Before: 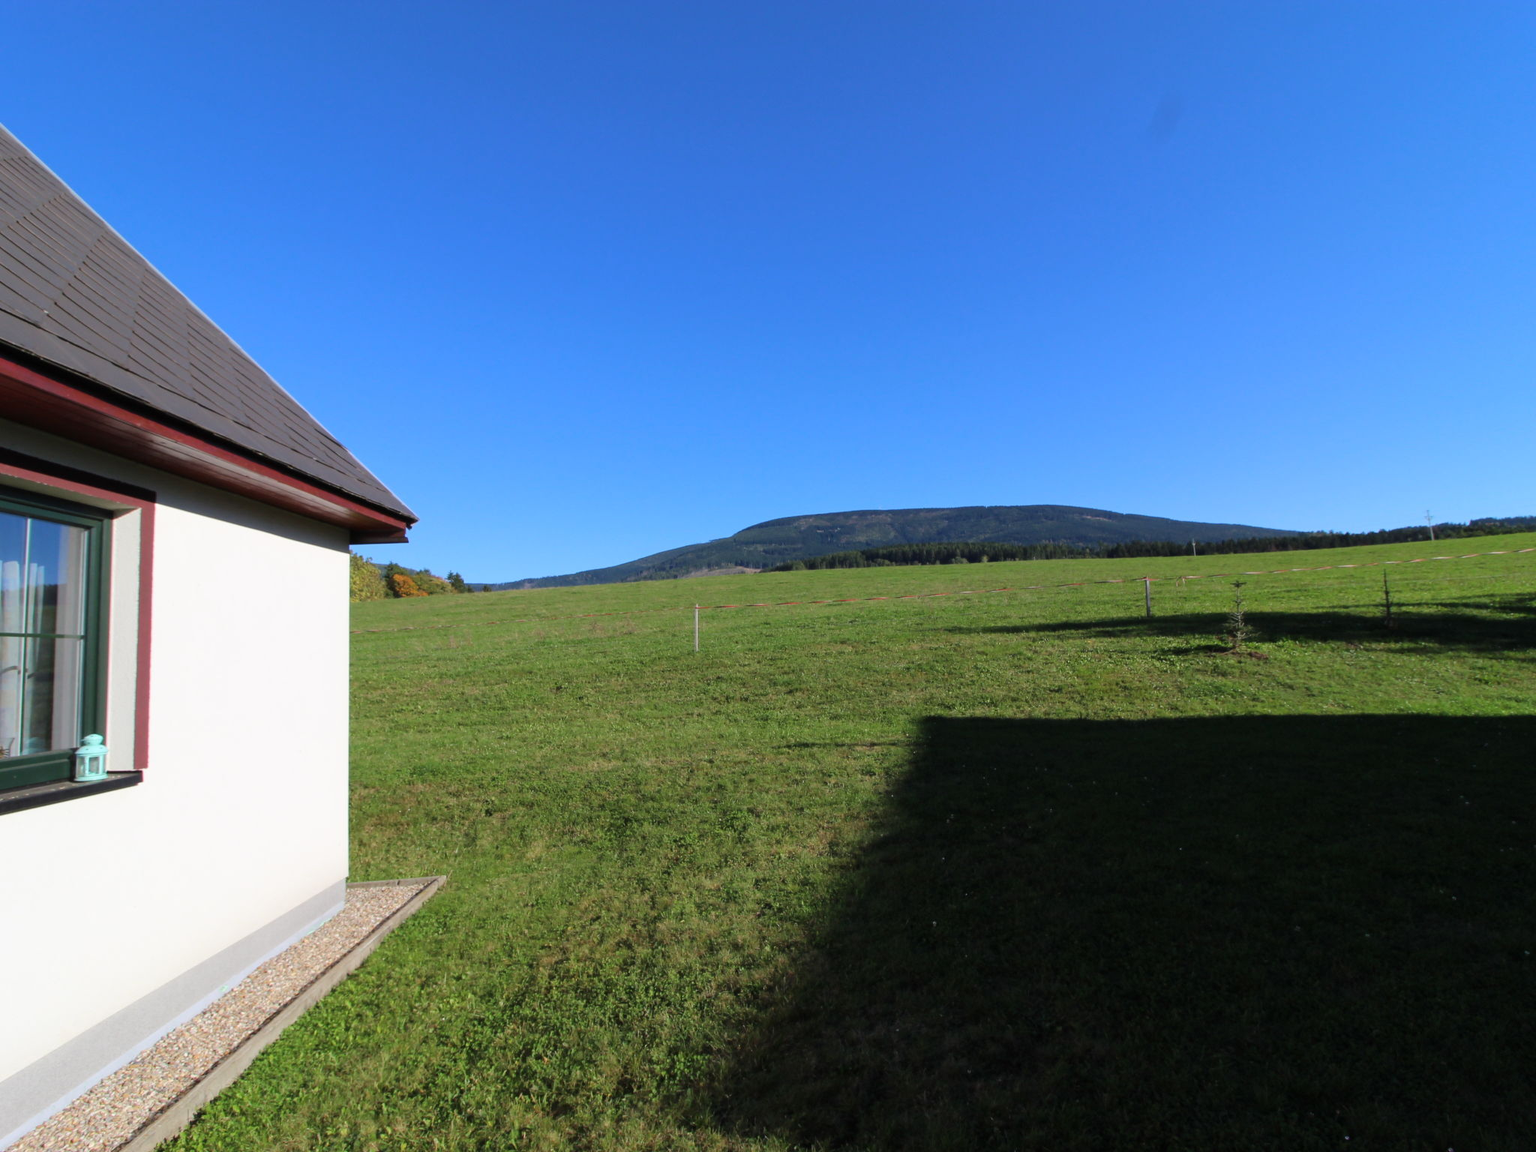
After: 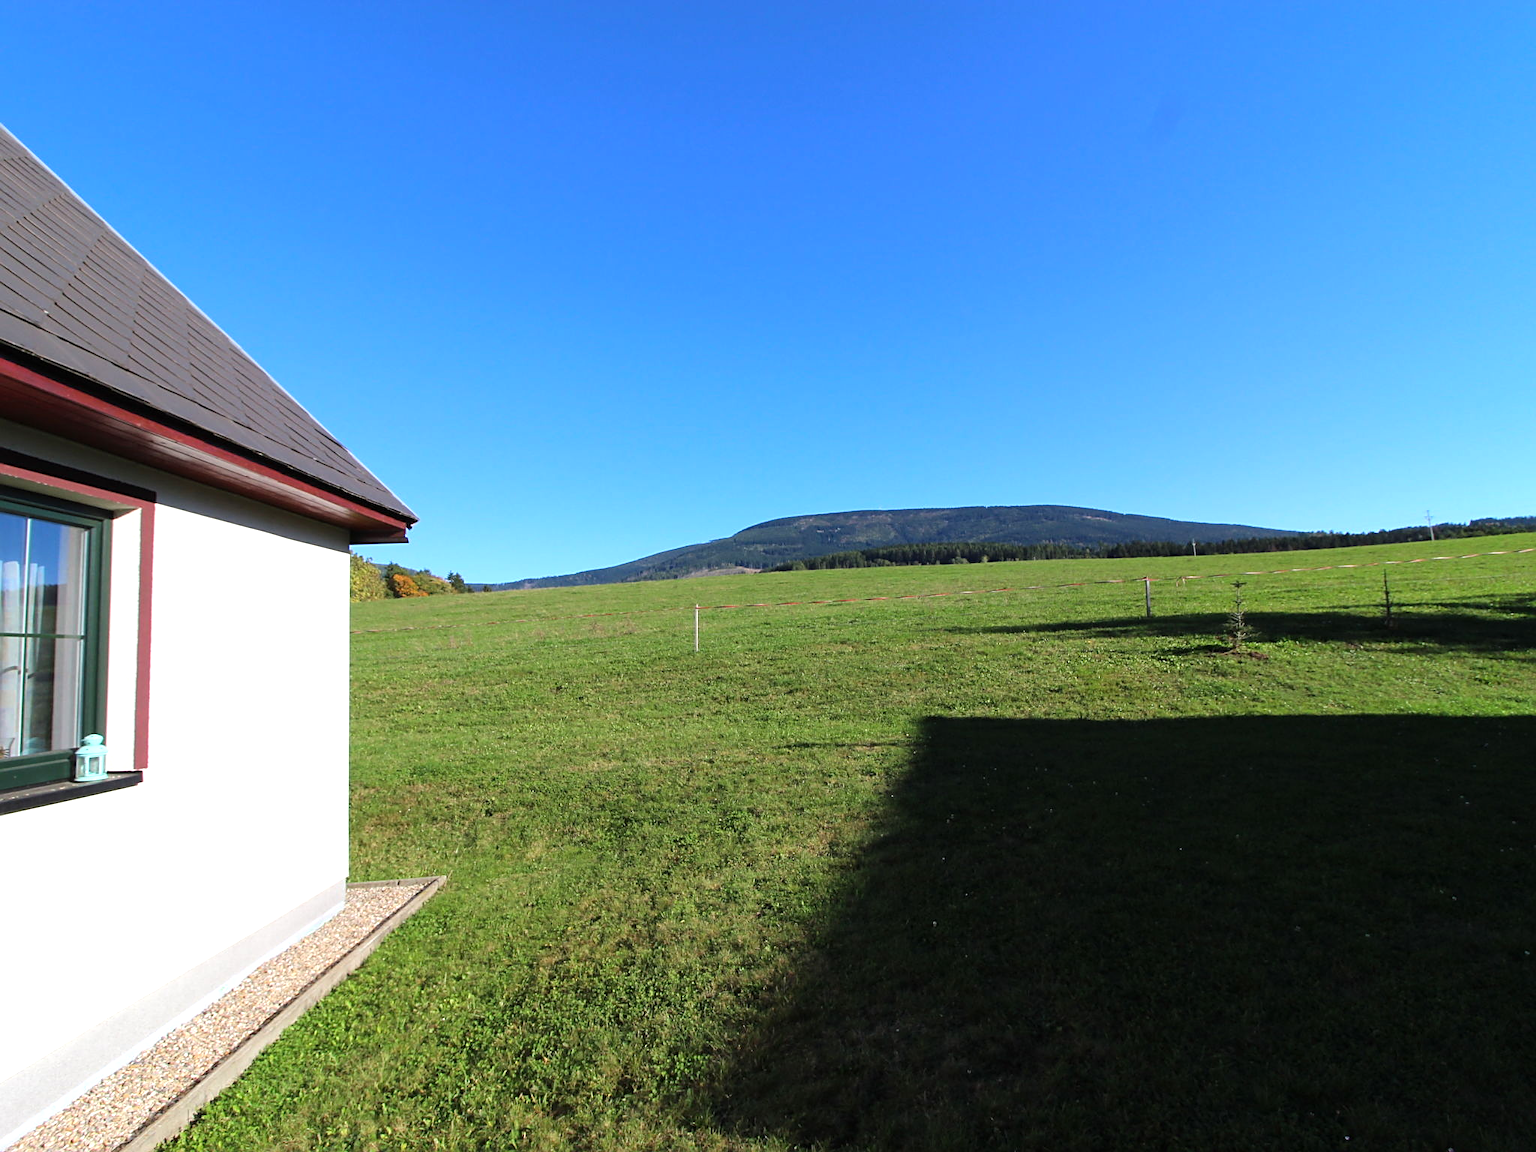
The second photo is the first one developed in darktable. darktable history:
levels: levels [0, 0.43, 0.859]
sharpen: on, module defaults
